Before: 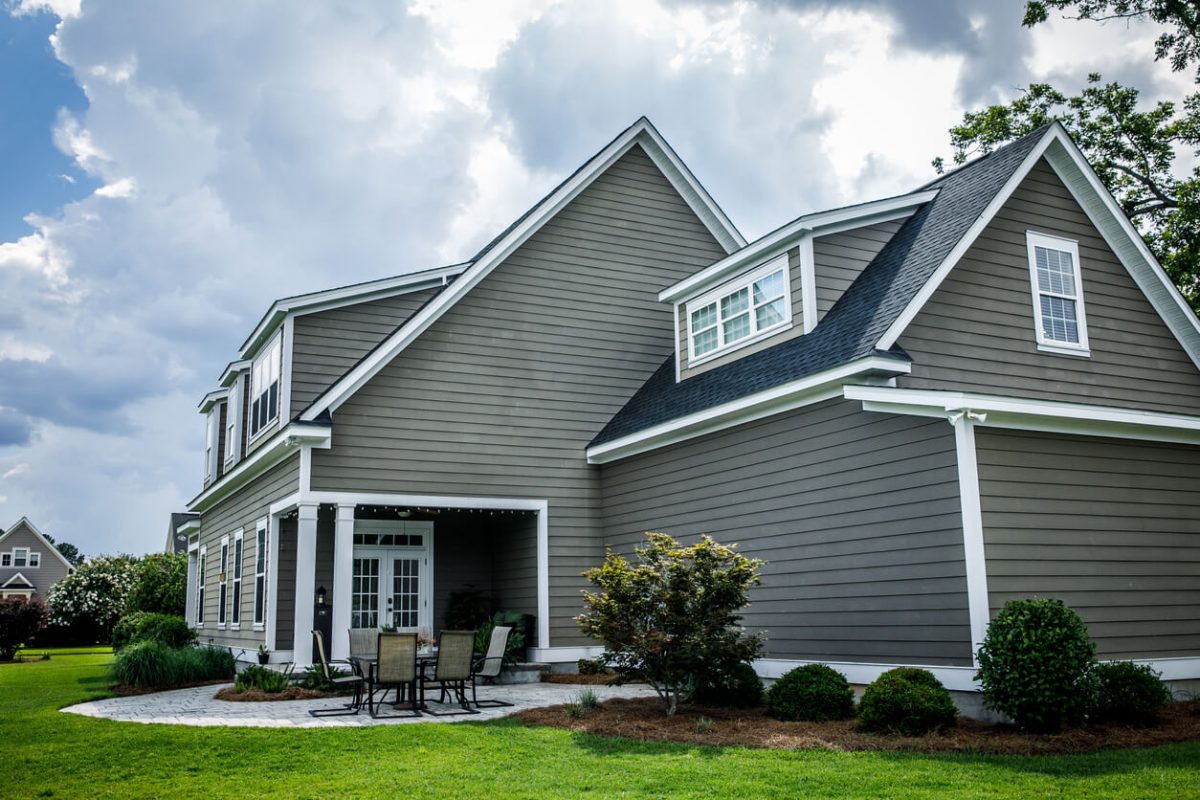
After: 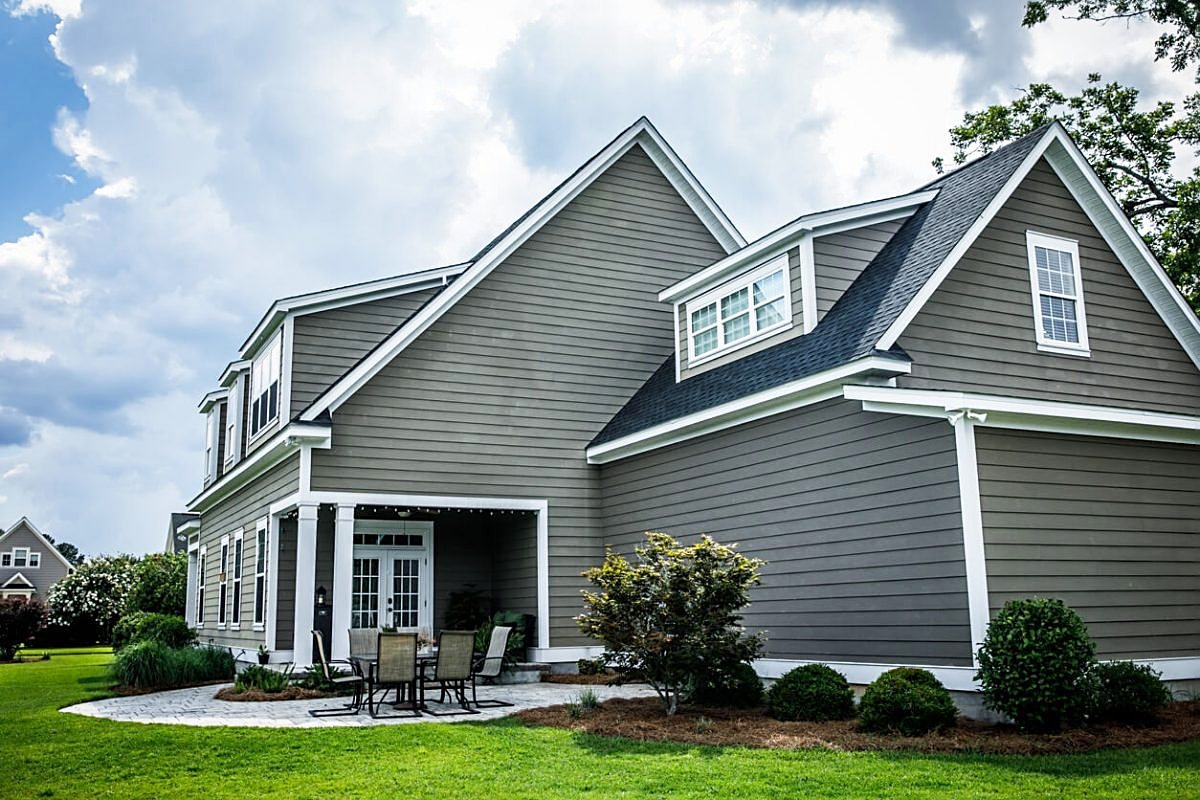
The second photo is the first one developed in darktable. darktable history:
sharpen: on, module defaults
base curve: curves: ch0 [(0, 0) (0.666, 0.806) (1, 1)], preserve colors none
